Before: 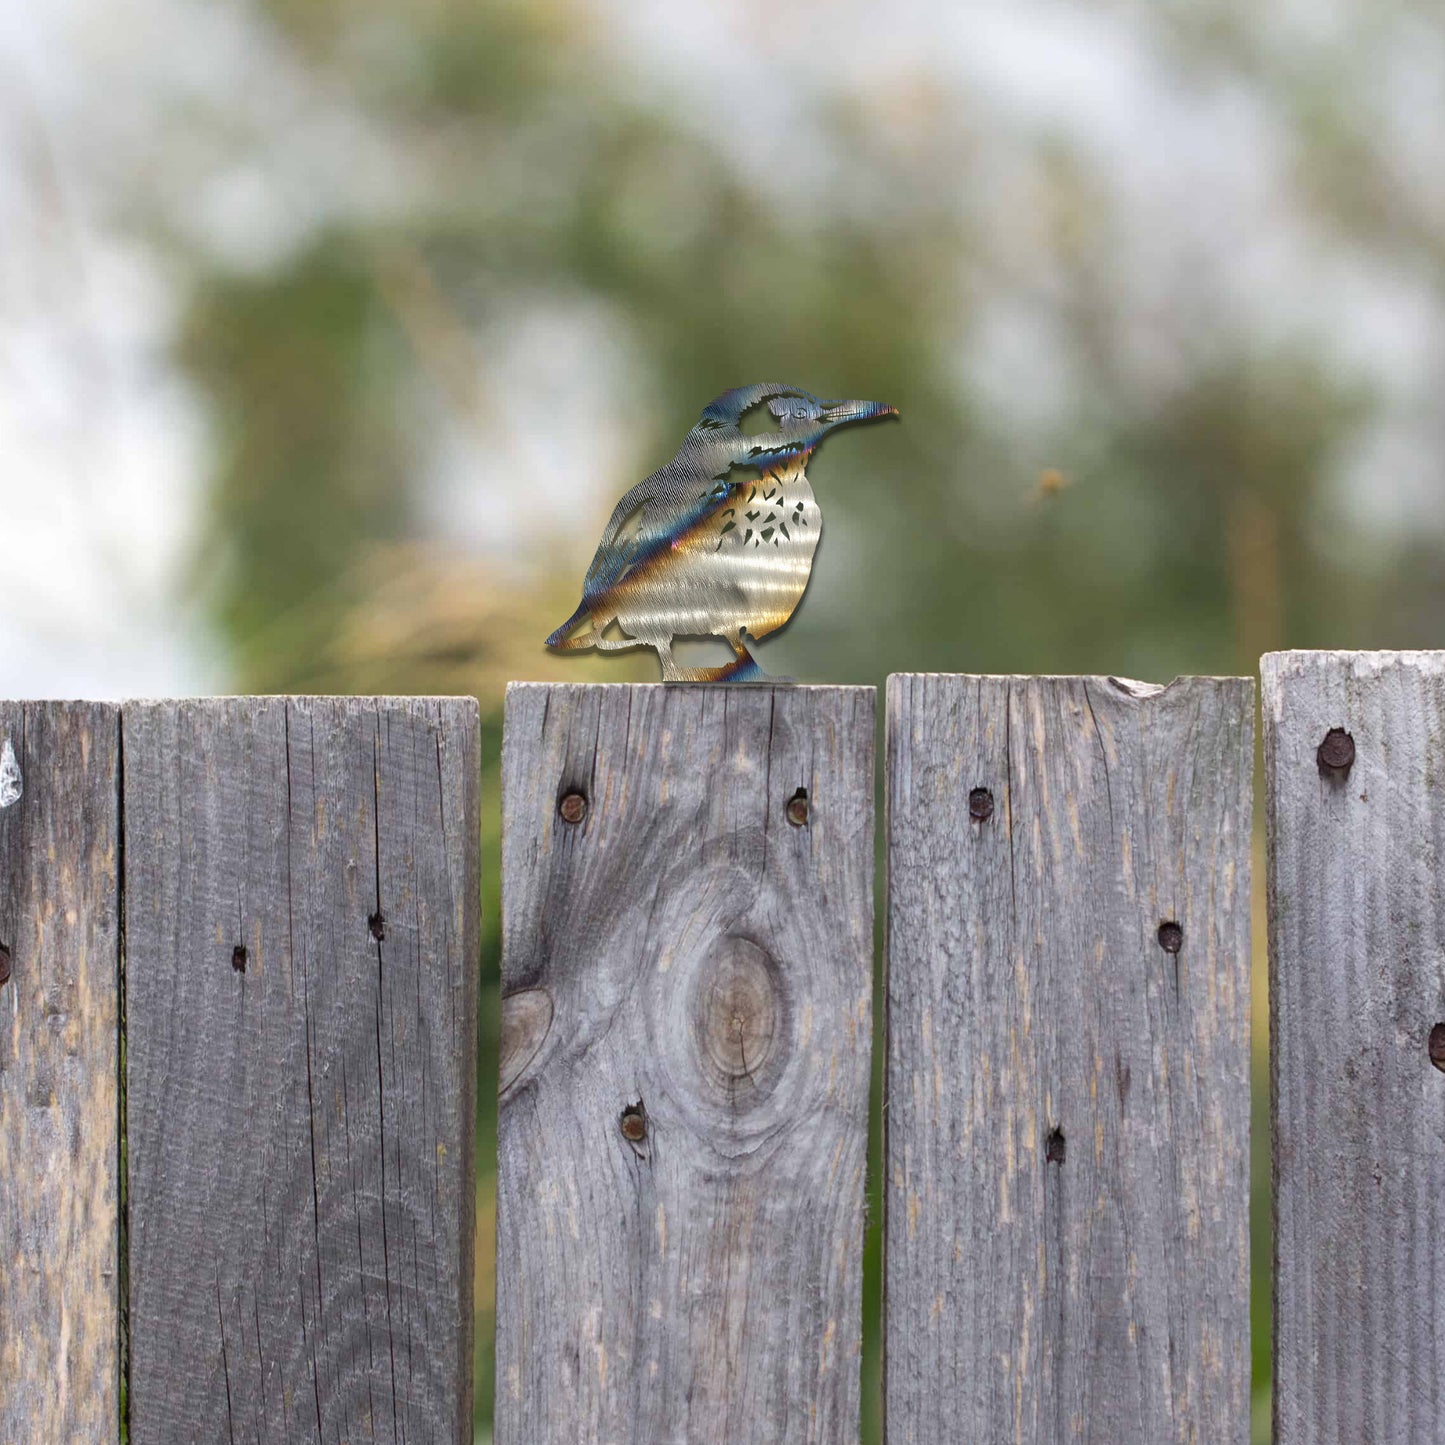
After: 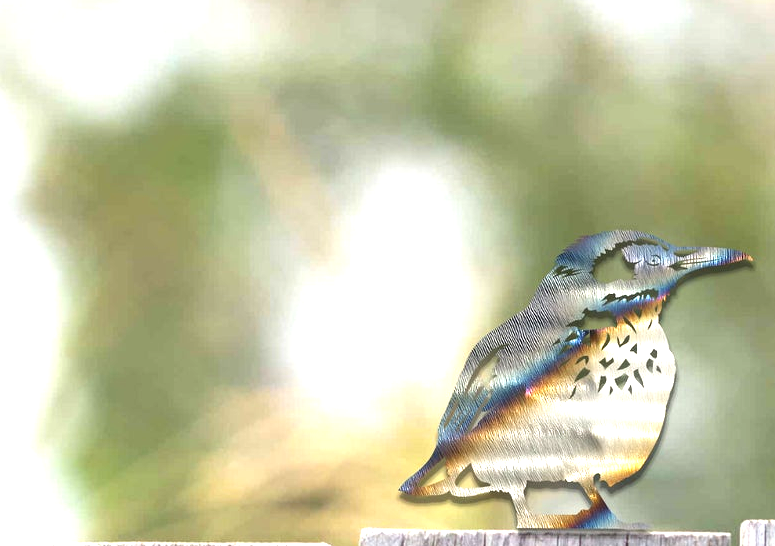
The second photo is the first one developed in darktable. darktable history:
exposure: black level correction 0, exposure 1.173 EV, compensate exposure bias true, compensate highlight preservation false
crop: left 10.121%, top 10.631%, right 36.218%, bottom 51.526%
